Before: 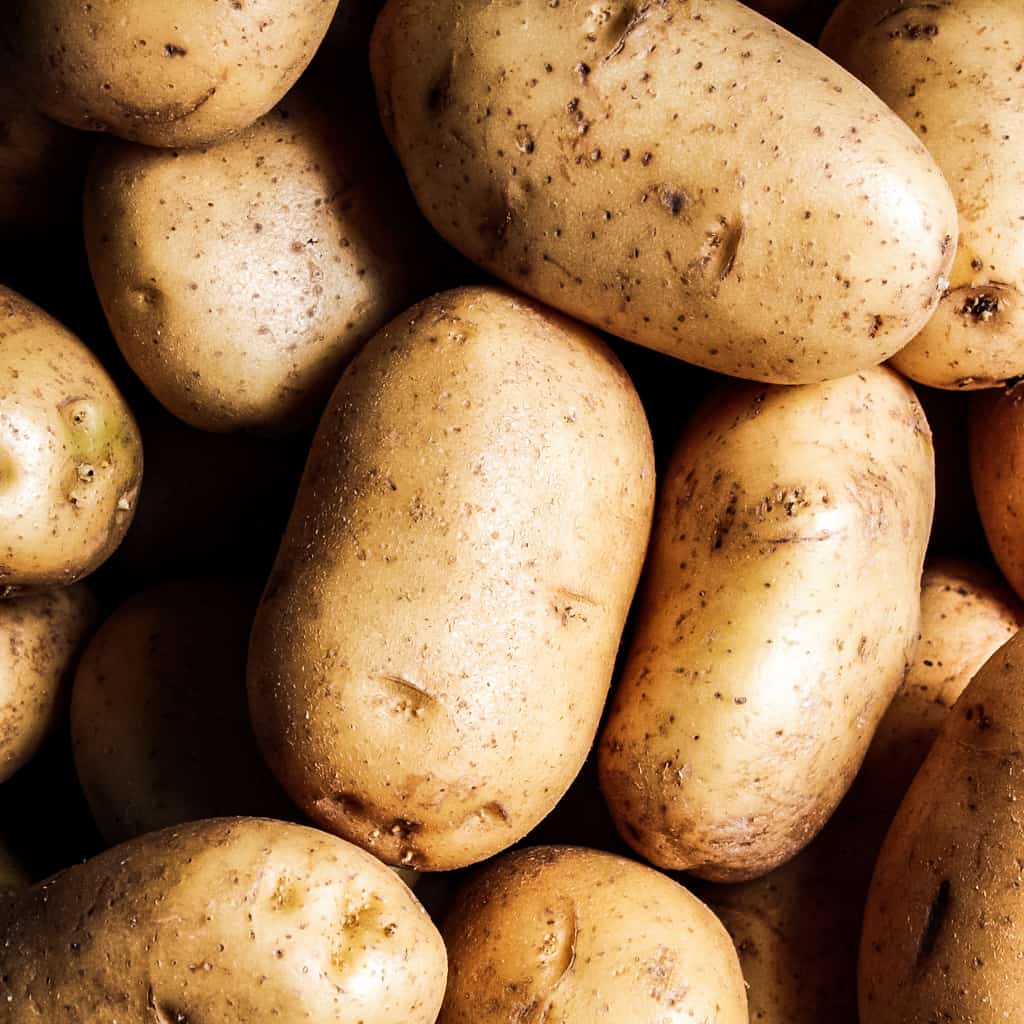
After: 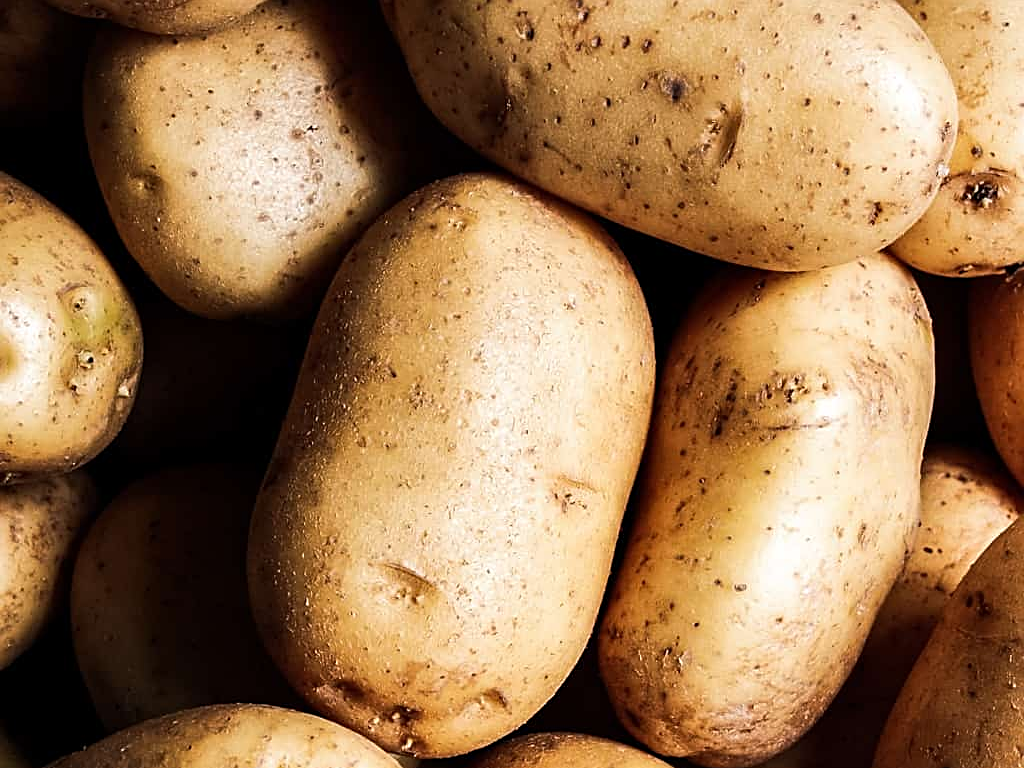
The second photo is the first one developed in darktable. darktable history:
sharpen: on, module defaults
crop: top 11.038%, bottom 13.962%
